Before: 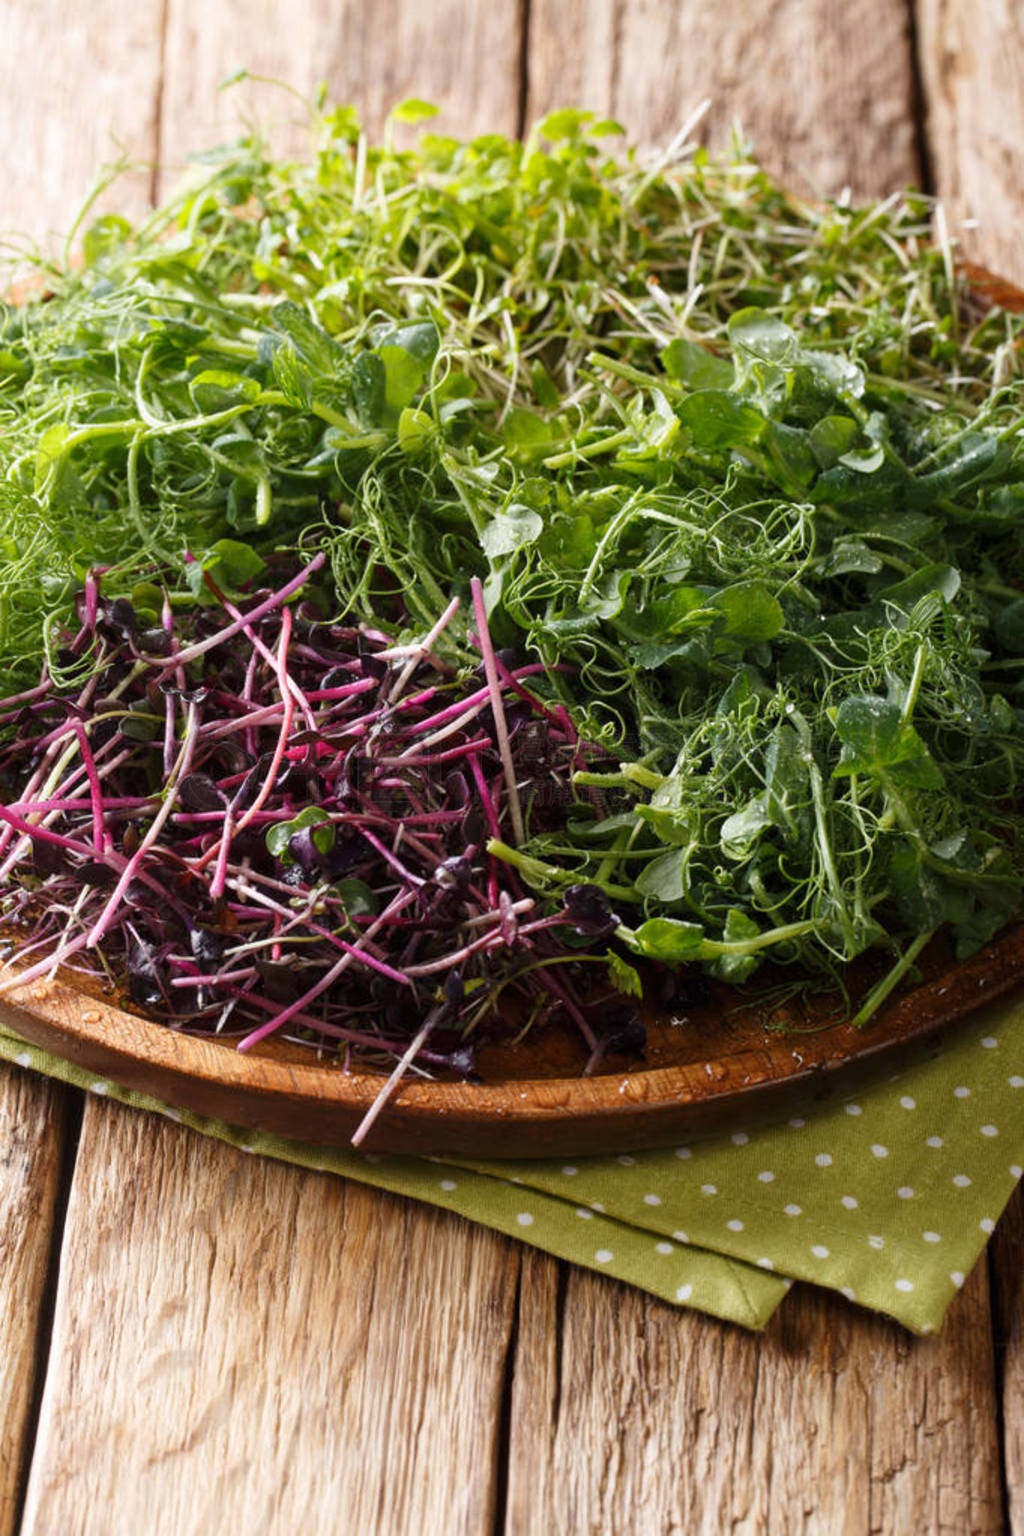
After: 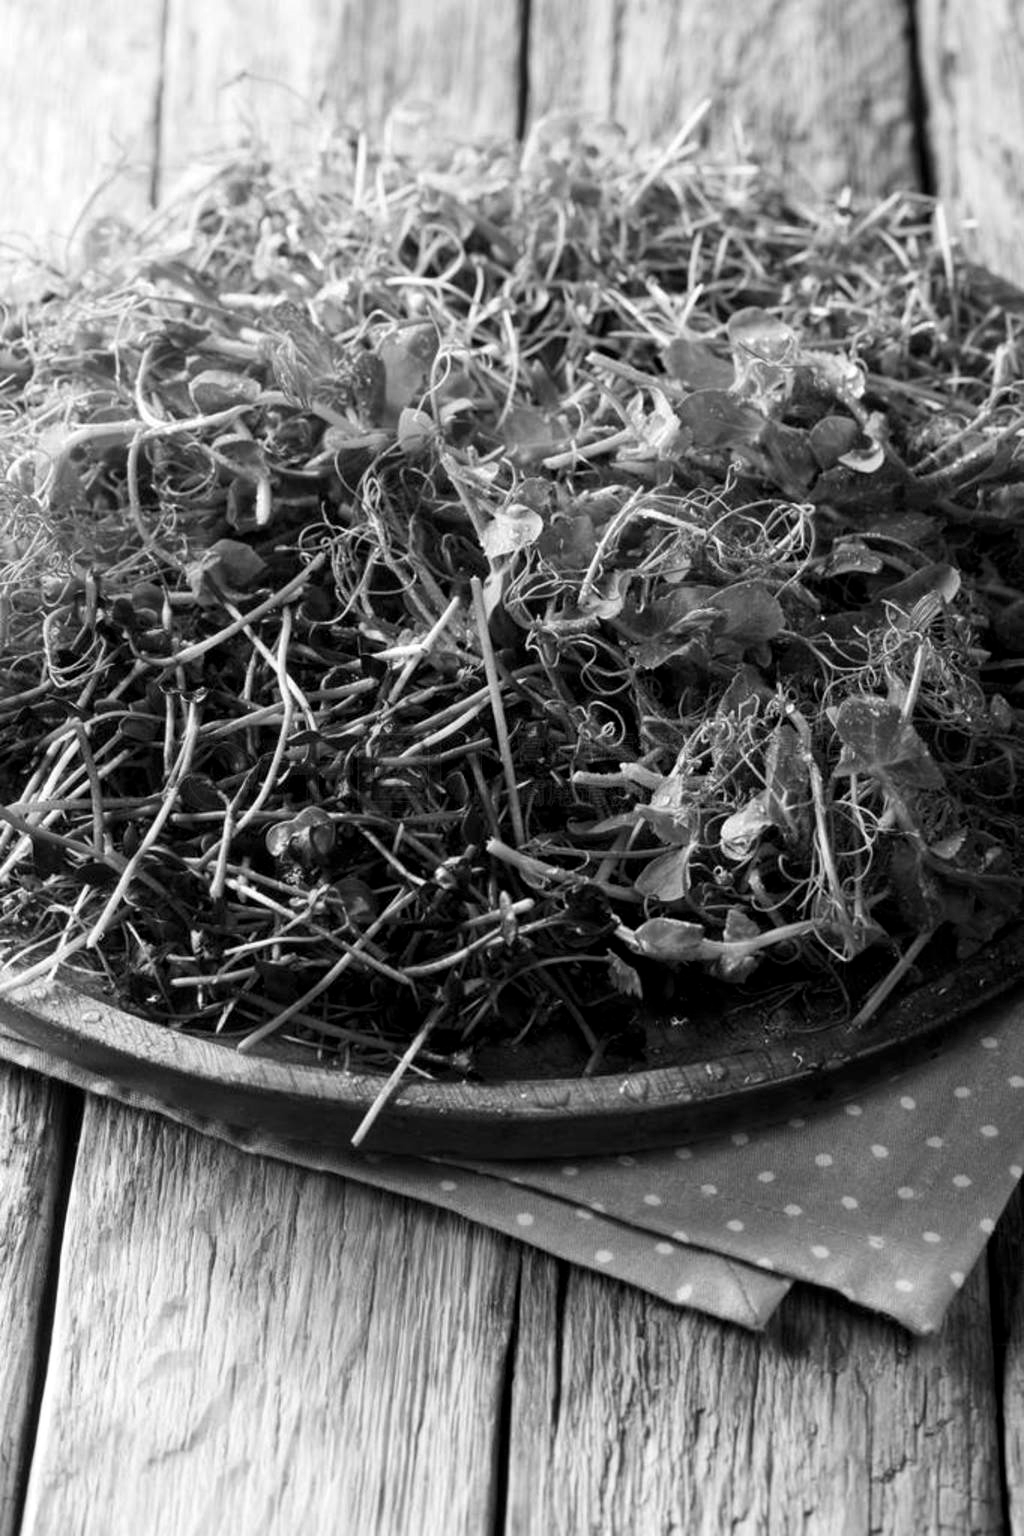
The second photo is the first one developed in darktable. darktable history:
color balance rgb: shadows lift › luminance -28.76%, shadows lift › chroma 10%, shadows lift › hue 230°, power › chroma 0.5%, power › hue 215°, highlights gain › luminance 7.14%, highlights gain › chroma 1%, highlights gain › hue 50°, global offset › luminance -0.29%, global offset › hue 260°, perceptual saturation grading › global saturation 20%, perceptual saturation grading › highlights -13.92%, perceptual saturation grading › shadows 50%
contrast brightness saturation: saturation -1
exposure: compensate highlight preservation false
